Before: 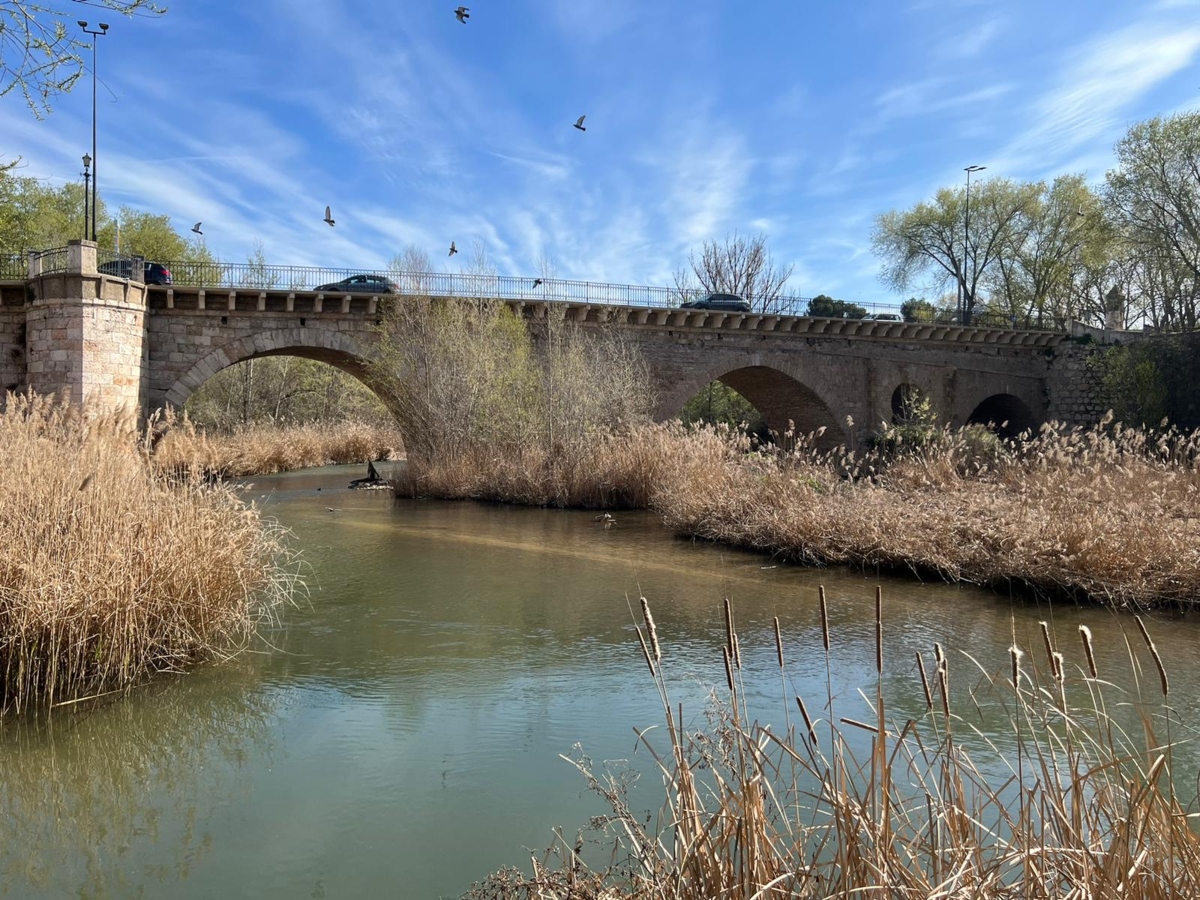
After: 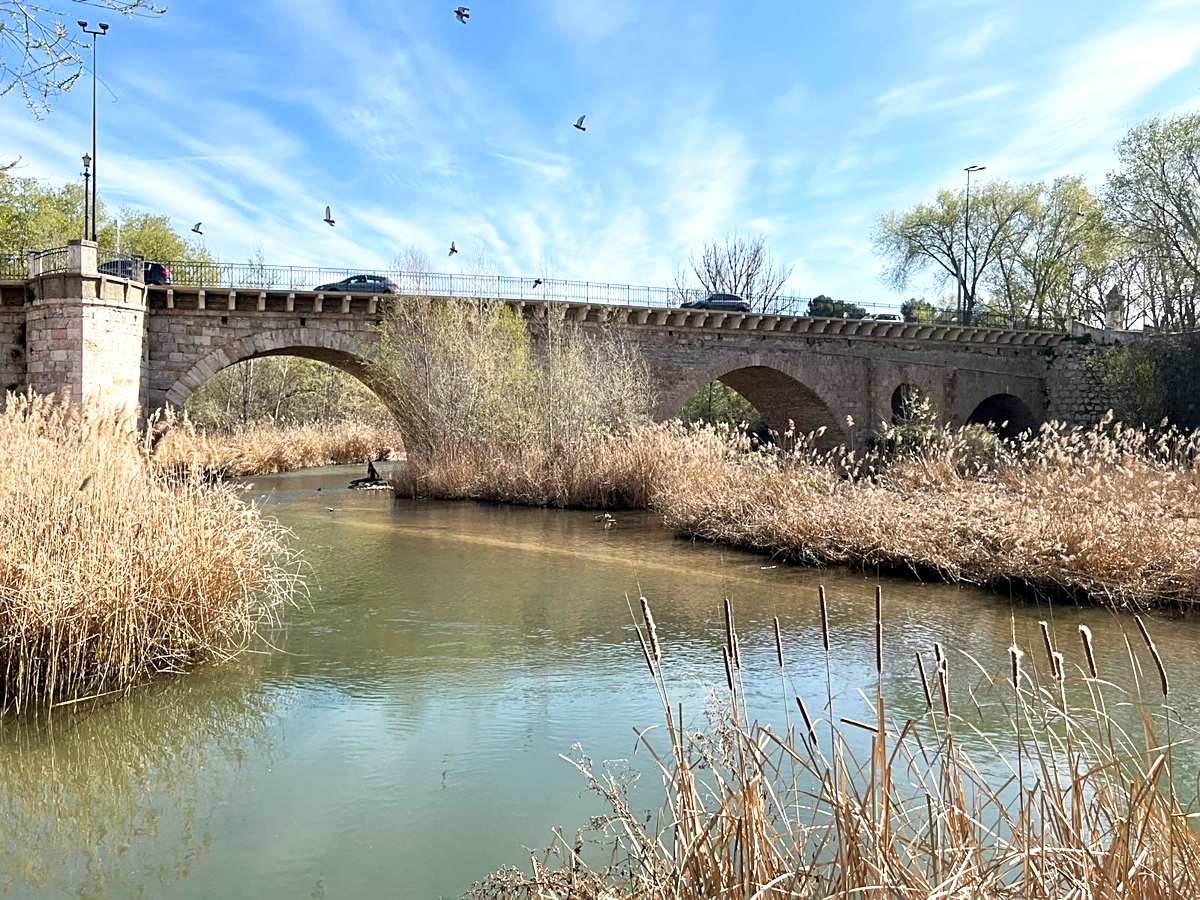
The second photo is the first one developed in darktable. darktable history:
sharpen: on, module defaults
base curve: curves: ch0 [(0, 0) (0.666, 0.806) (1, 1)], preserve colors none
exposure: black level correction 0.001, exposure 0.499 EV, compensate highlight preservation false
